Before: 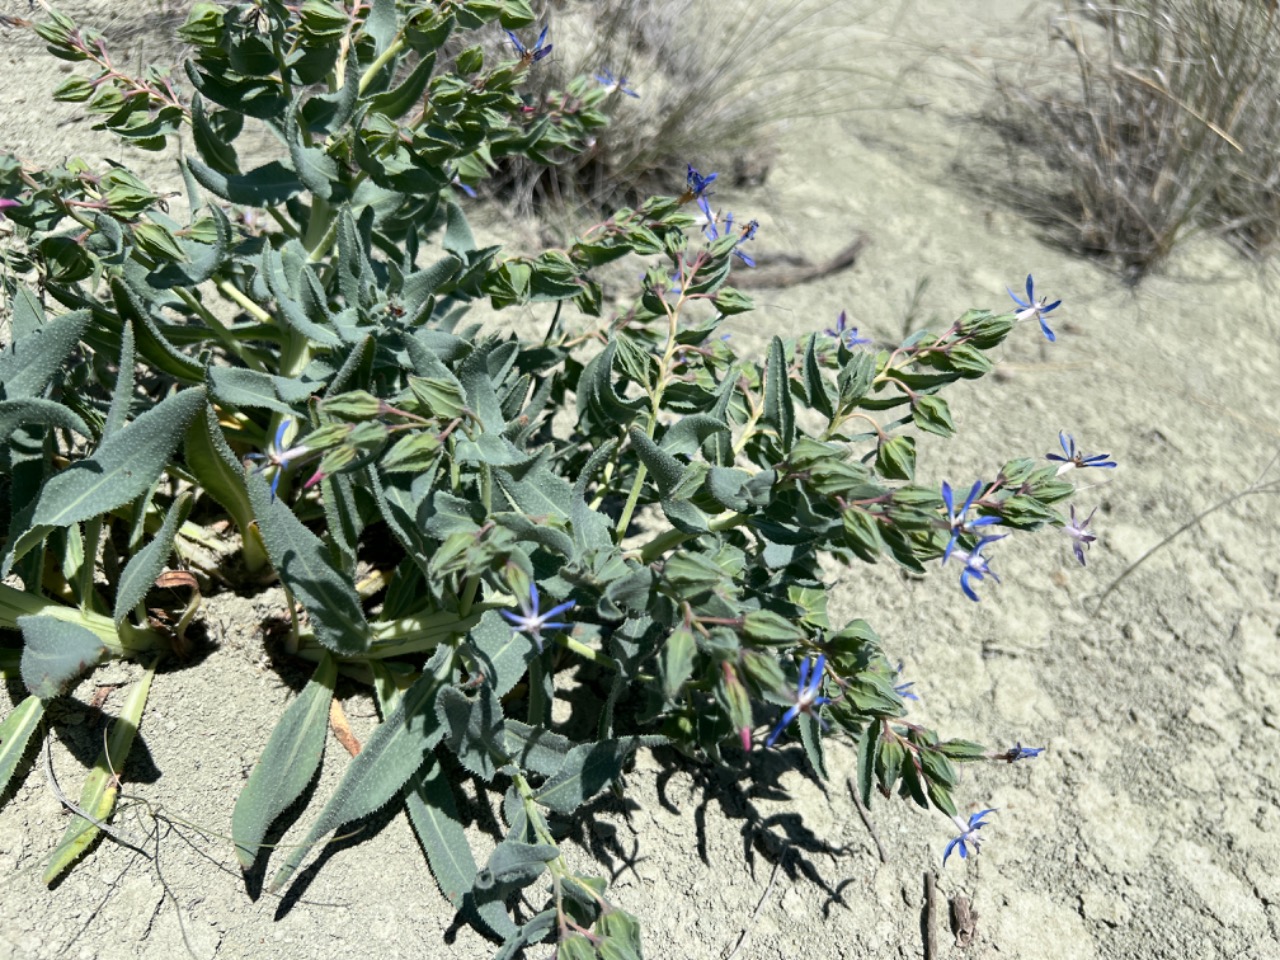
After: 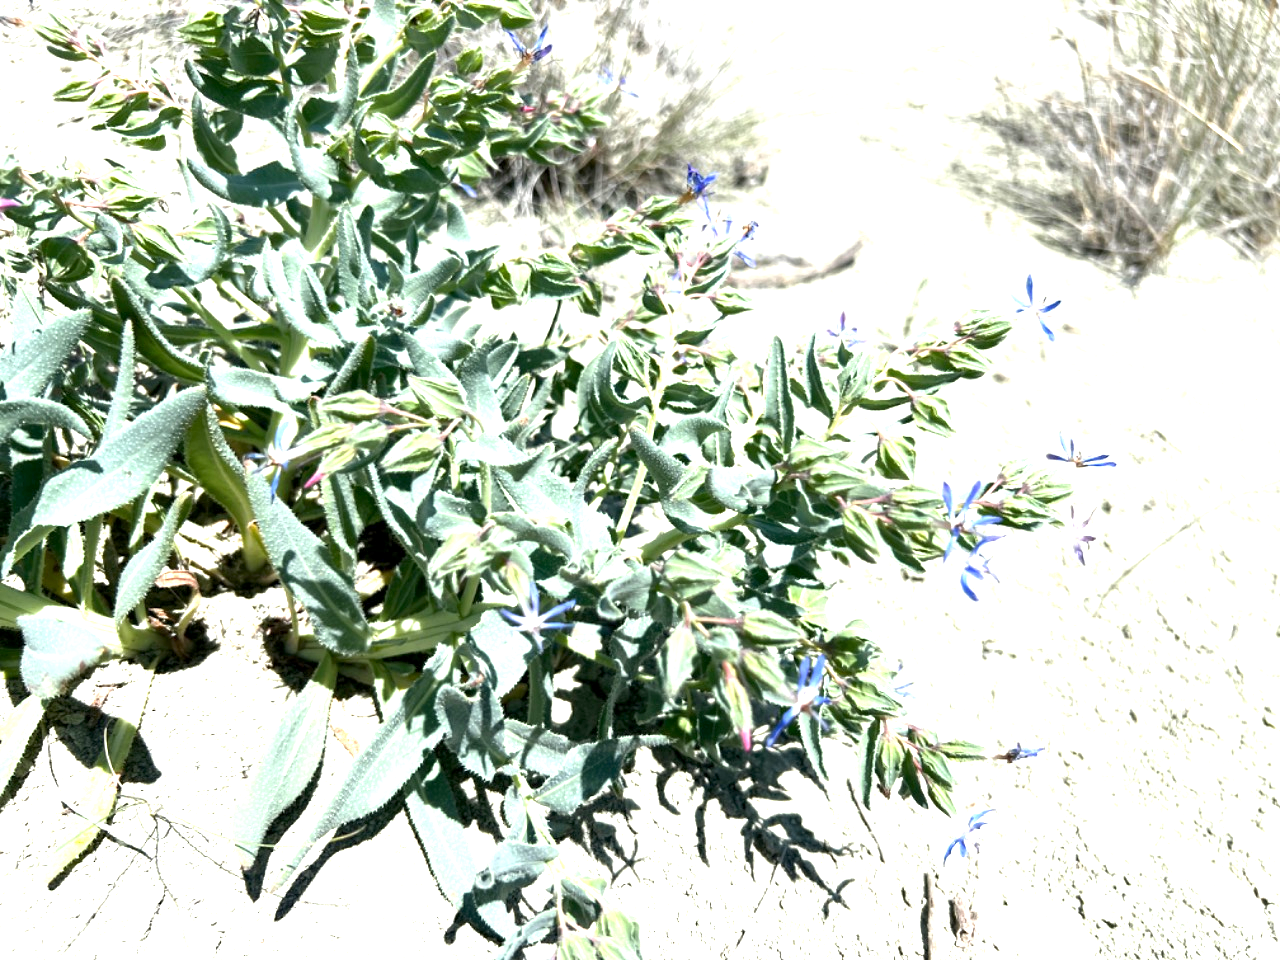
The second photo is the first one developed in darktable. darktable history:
exposure: black level correction 0.001, exposure 1.647 EV, compensate highlight preservation false
